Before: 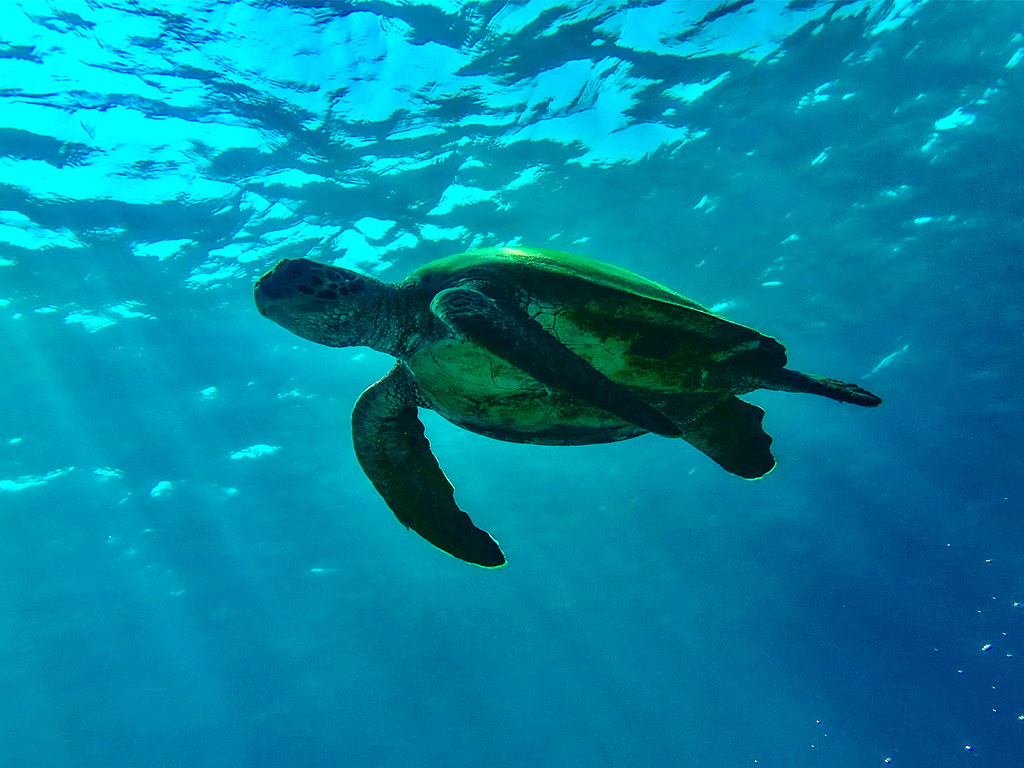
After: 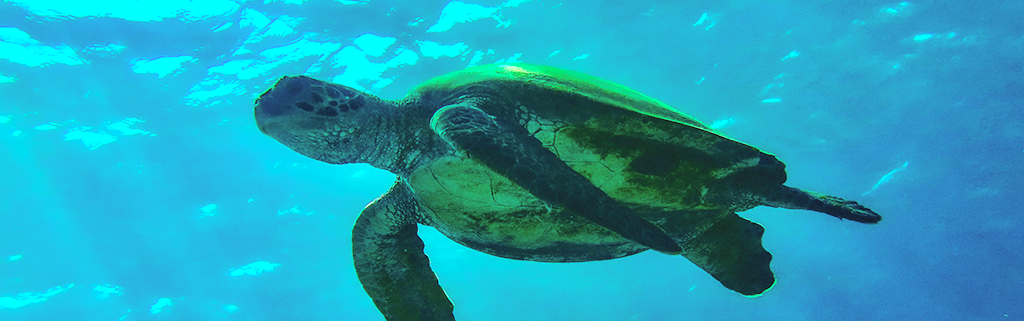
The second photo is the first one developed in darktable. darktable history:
crop and rotate: top 23.84%, bottom 34.294%
contrast brightness saturation: contrast 0.1, brightness 0.3, saturation 0.14
